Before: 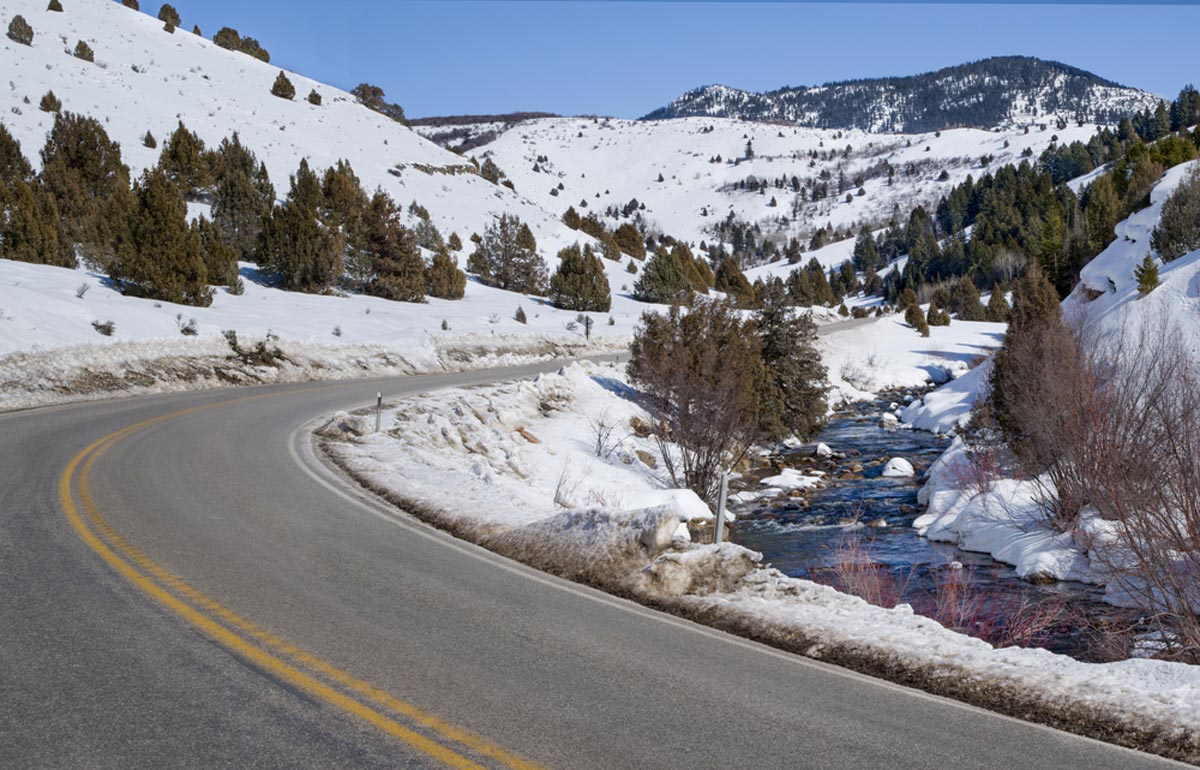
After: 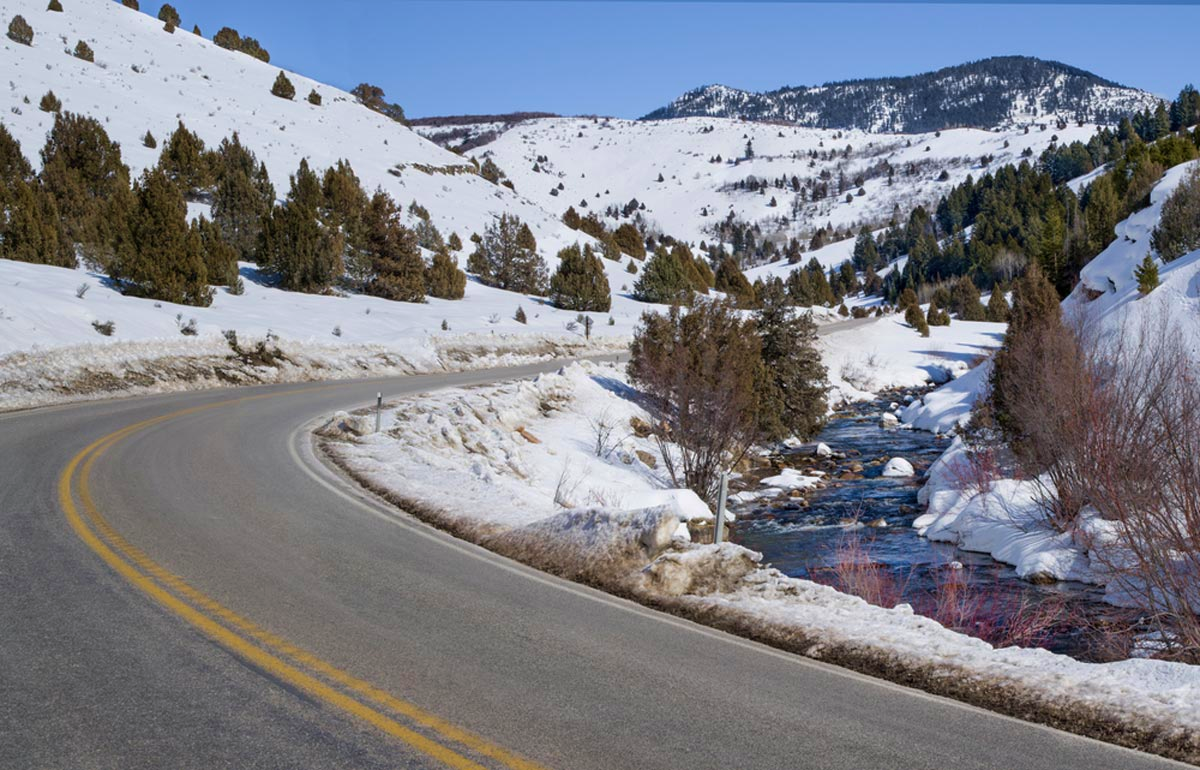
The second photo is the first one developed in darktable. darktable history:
velvia: on, module defaults
exposure: exposure -0.041 EV, compensate highlight preservation false
